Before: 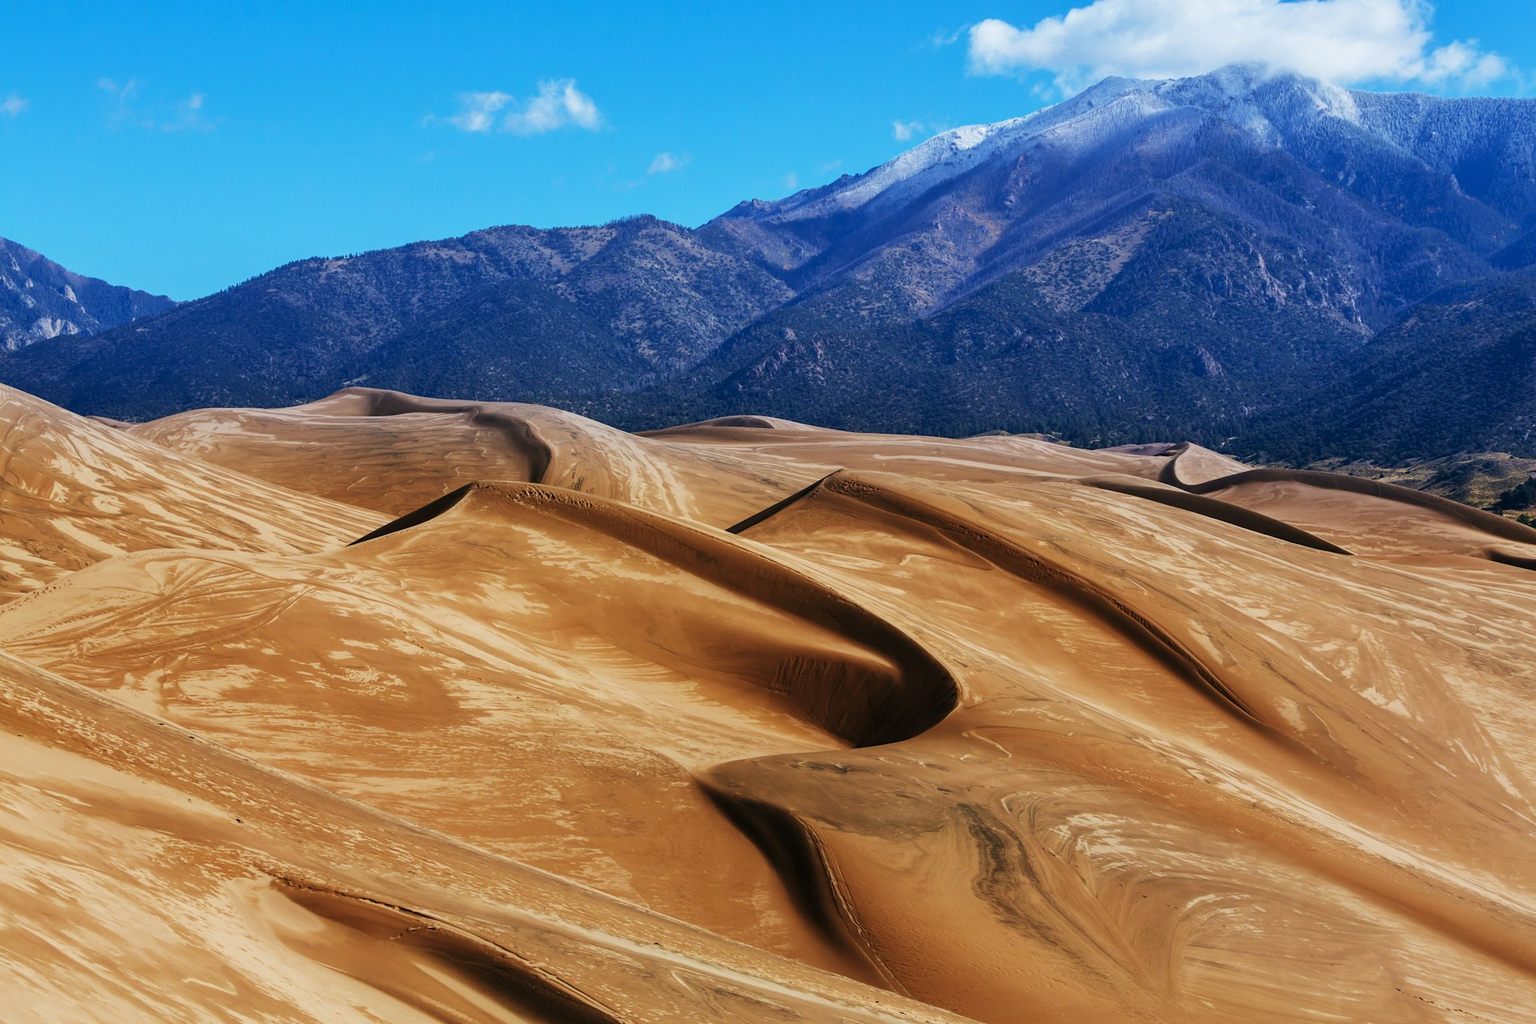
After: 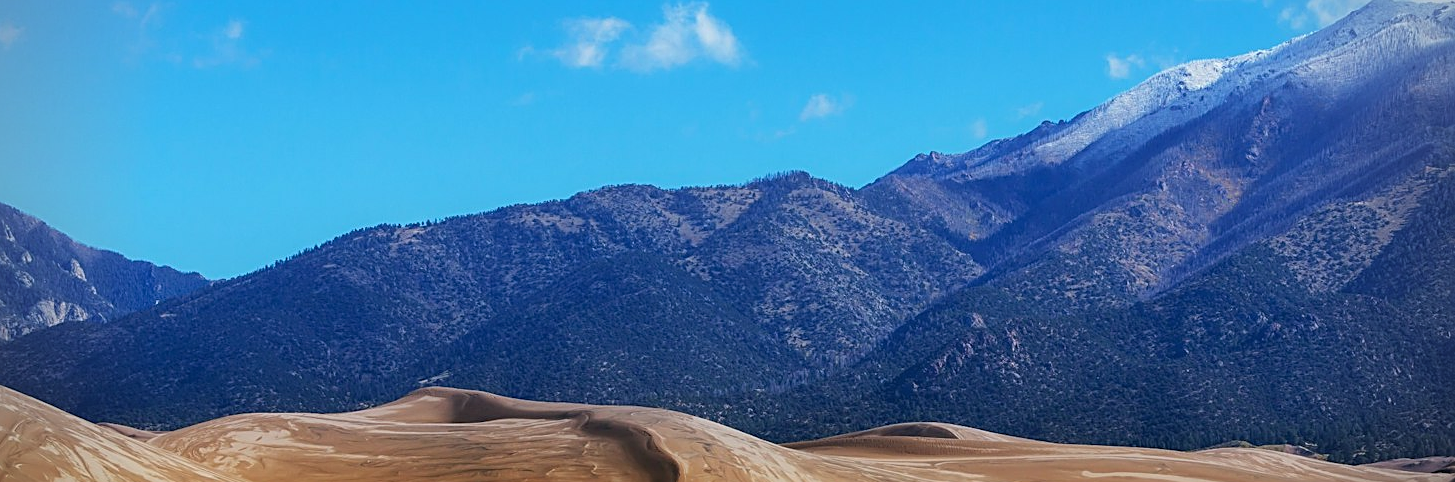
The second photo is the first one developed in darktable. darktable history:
sharpen: on, module defaults
contrast equalizer: y [[0.5, 0.488, 0.462, 0.461, 0.491, 0.5], [0.5 ×6], [0.5 ×6], [0 ×6], [0 ×6]]
vignetting: unbound false
crop: left 0.55%, top 7.63%, right 23.619%, bottom 54.703%
